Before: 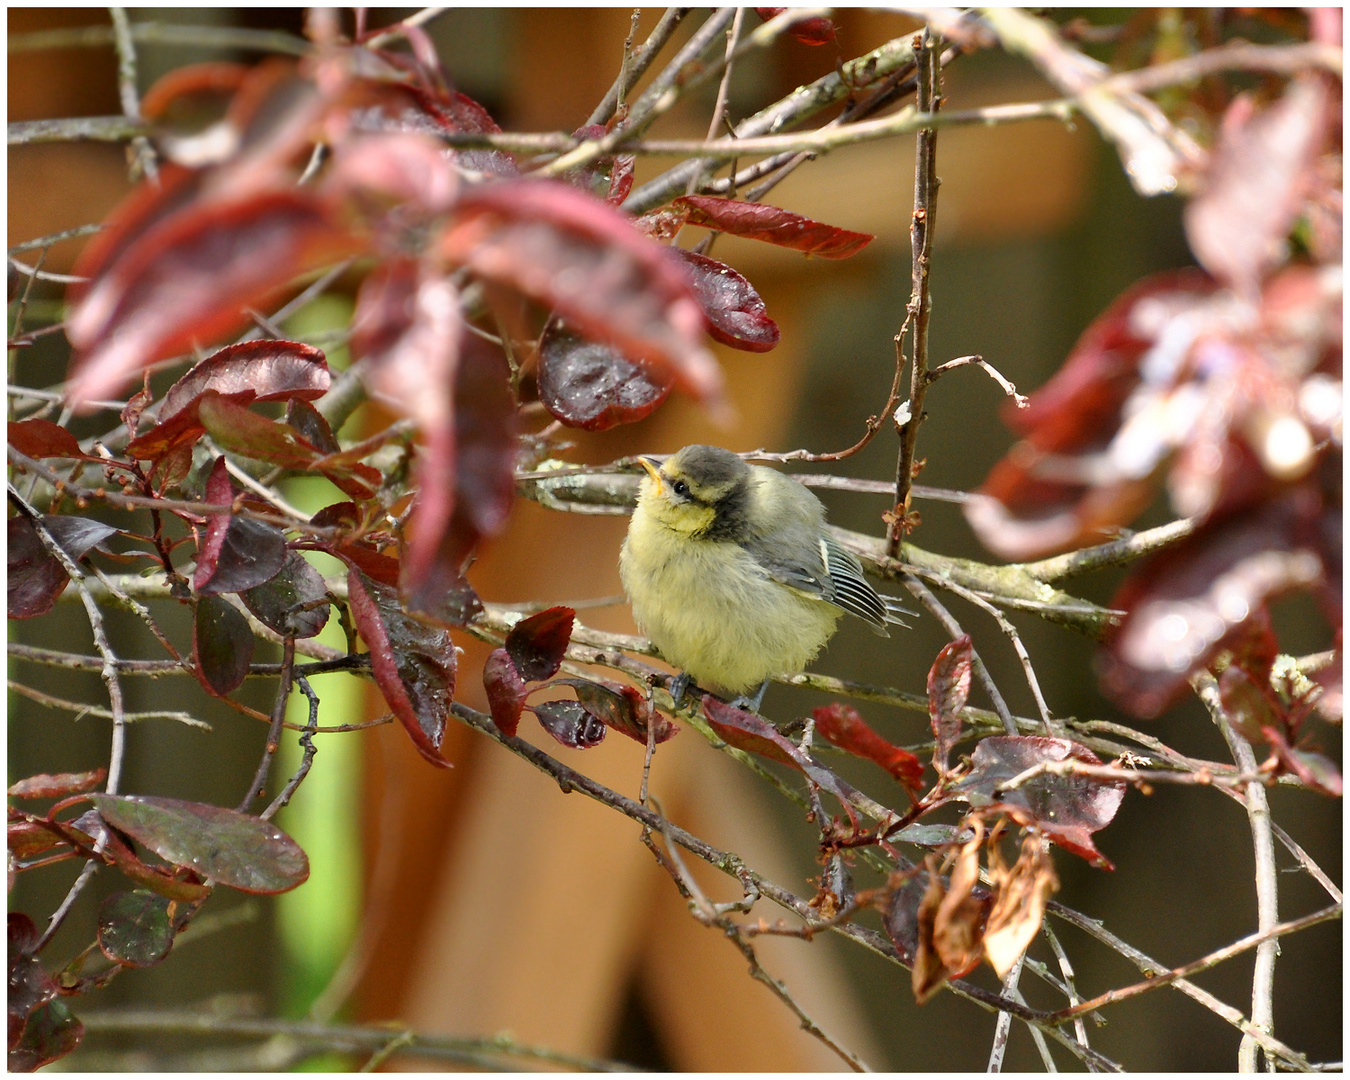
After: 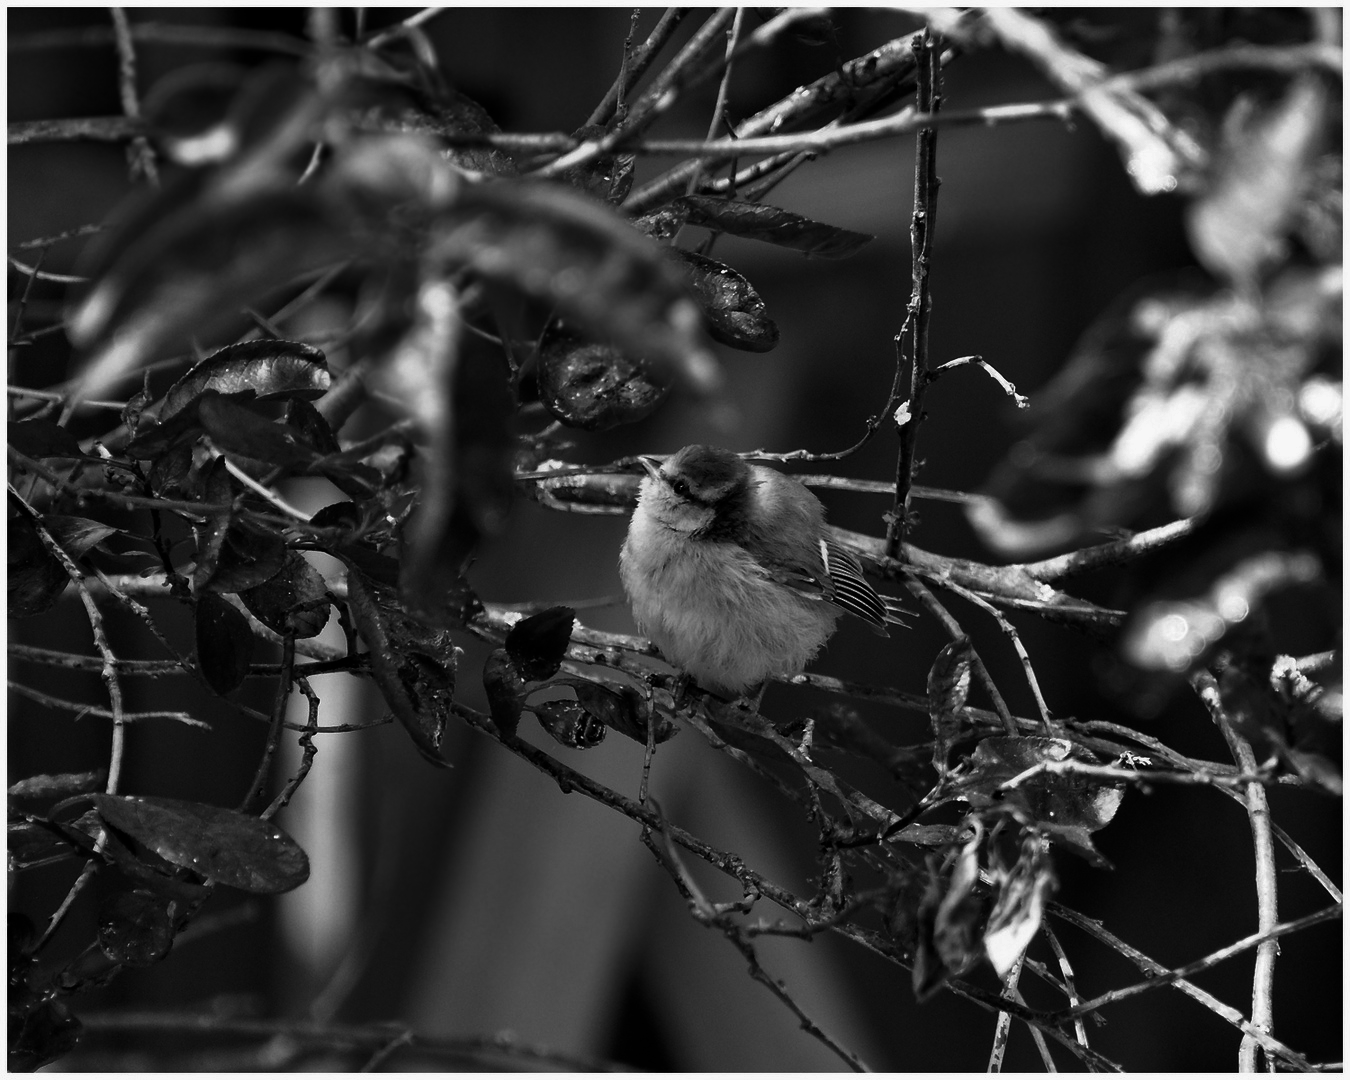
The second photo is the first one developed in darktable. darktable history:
haze removal: compatibility mode true, adaptive false
contrast brightness saturation: contrast -0.03, brightness -0.59, saturation -1
